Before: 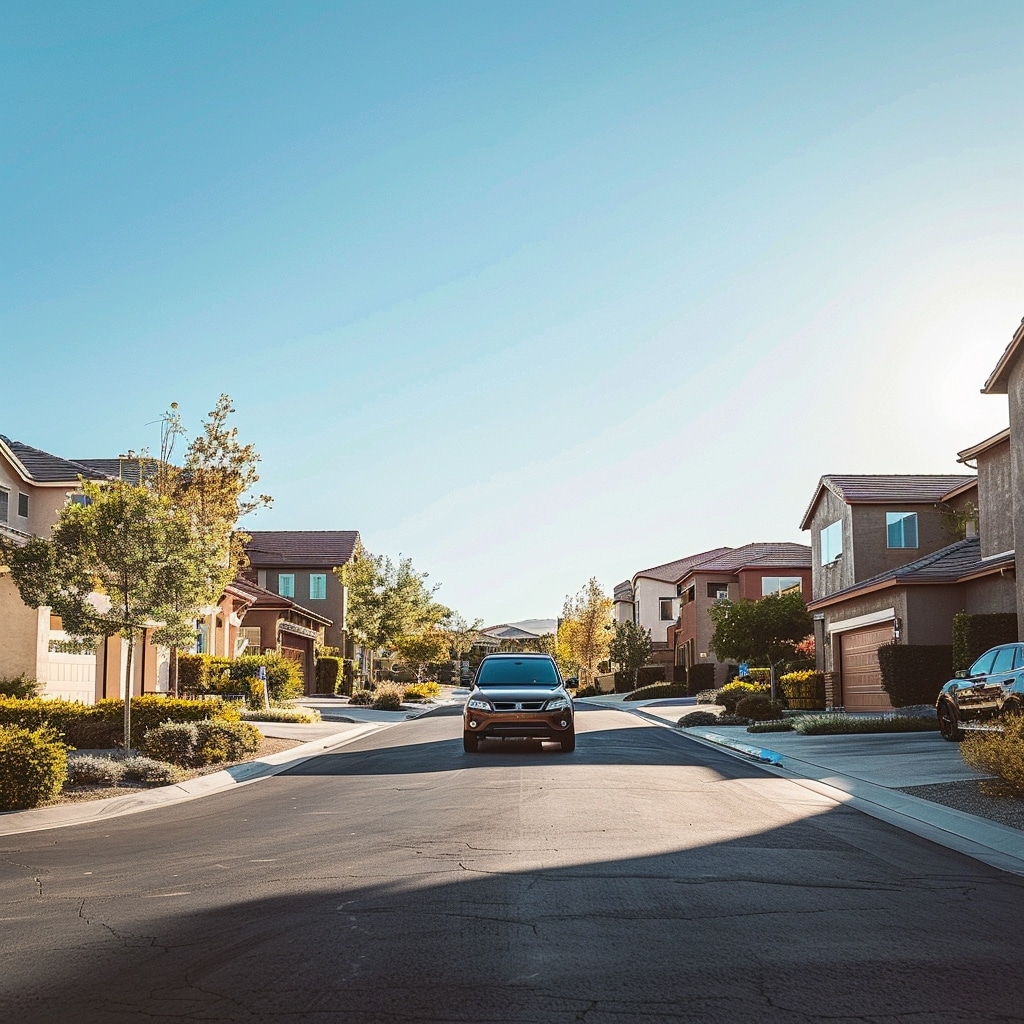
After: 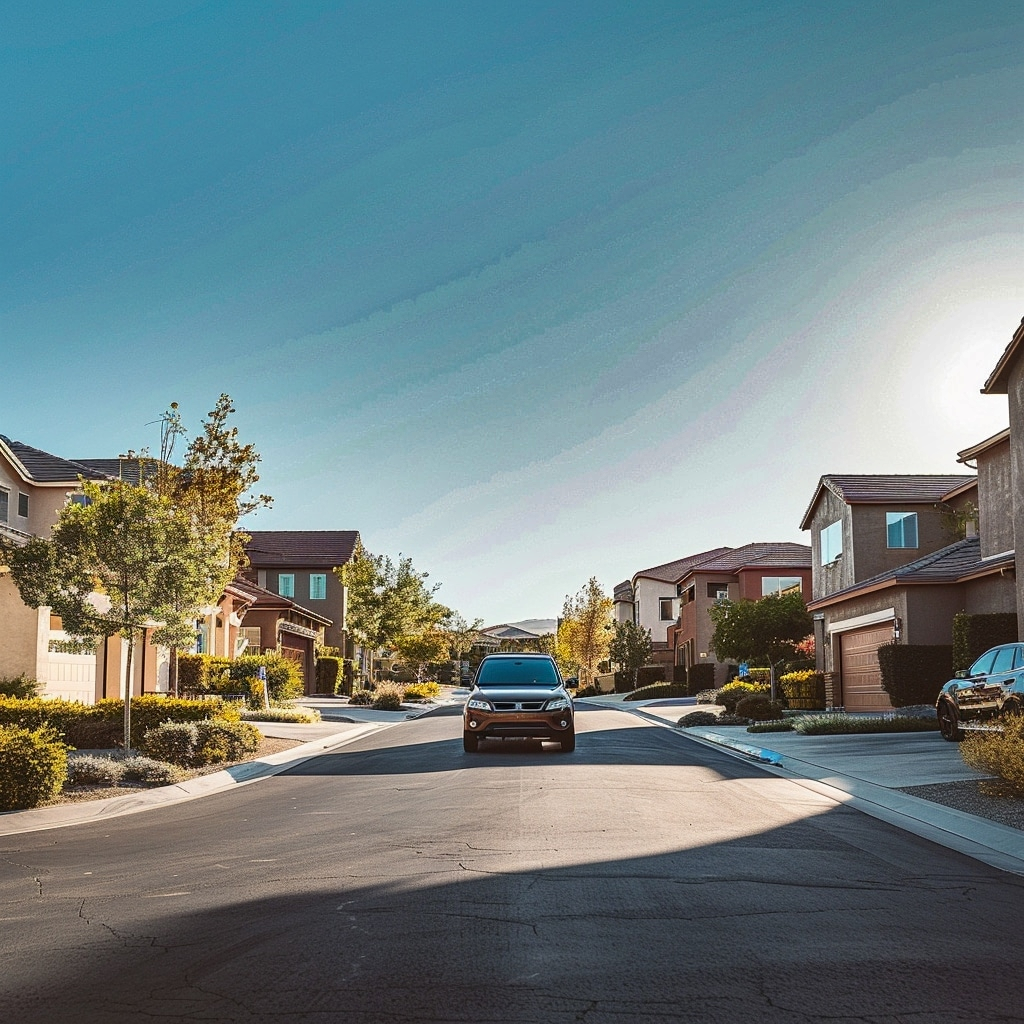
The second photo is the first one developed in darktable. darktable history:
shadows and highlights: shadows 20.91, highlights -82.73, soften with gaussian
